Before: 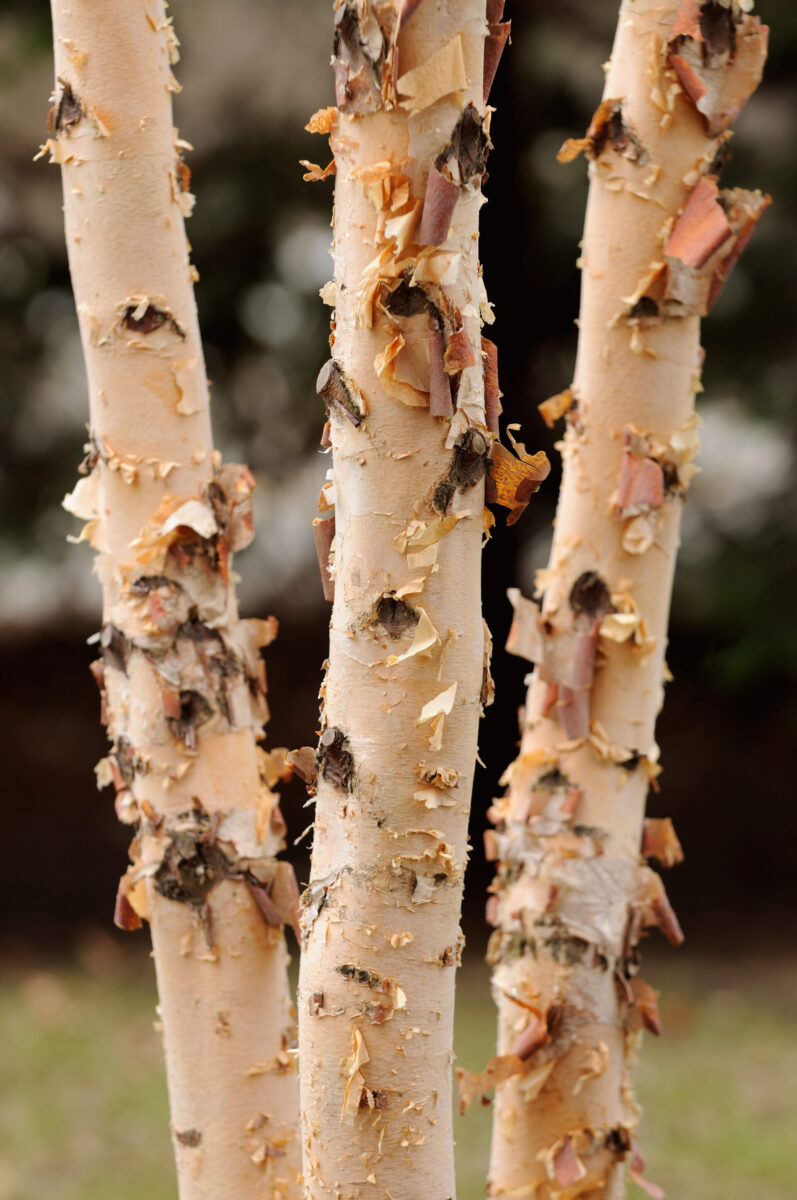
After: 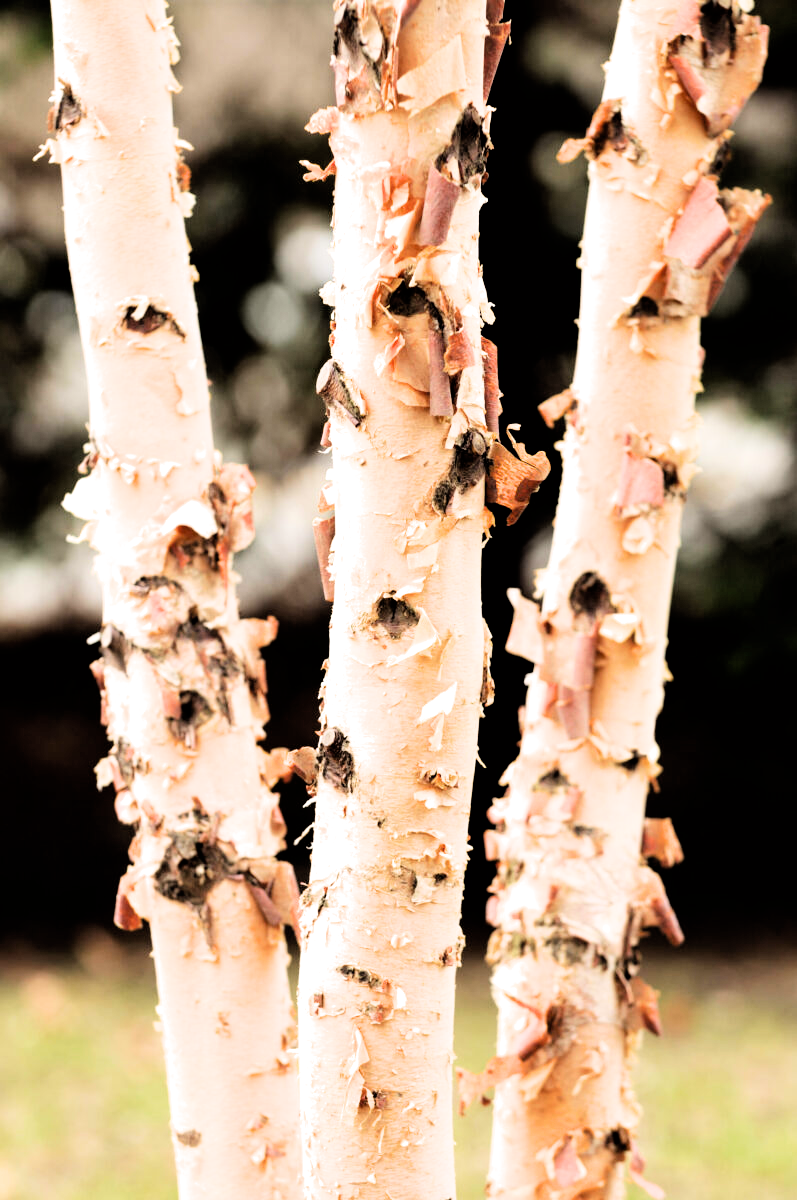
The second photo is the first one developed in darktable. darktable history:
filmic rgb: black relative exposure -4 EV, white relative exposure 3 EV, hardness 3.02, contrast 1.4
exposure: black level correction 0, exposure 1.2 EV, compensate exposure bias true, compensate highlight preservation false
